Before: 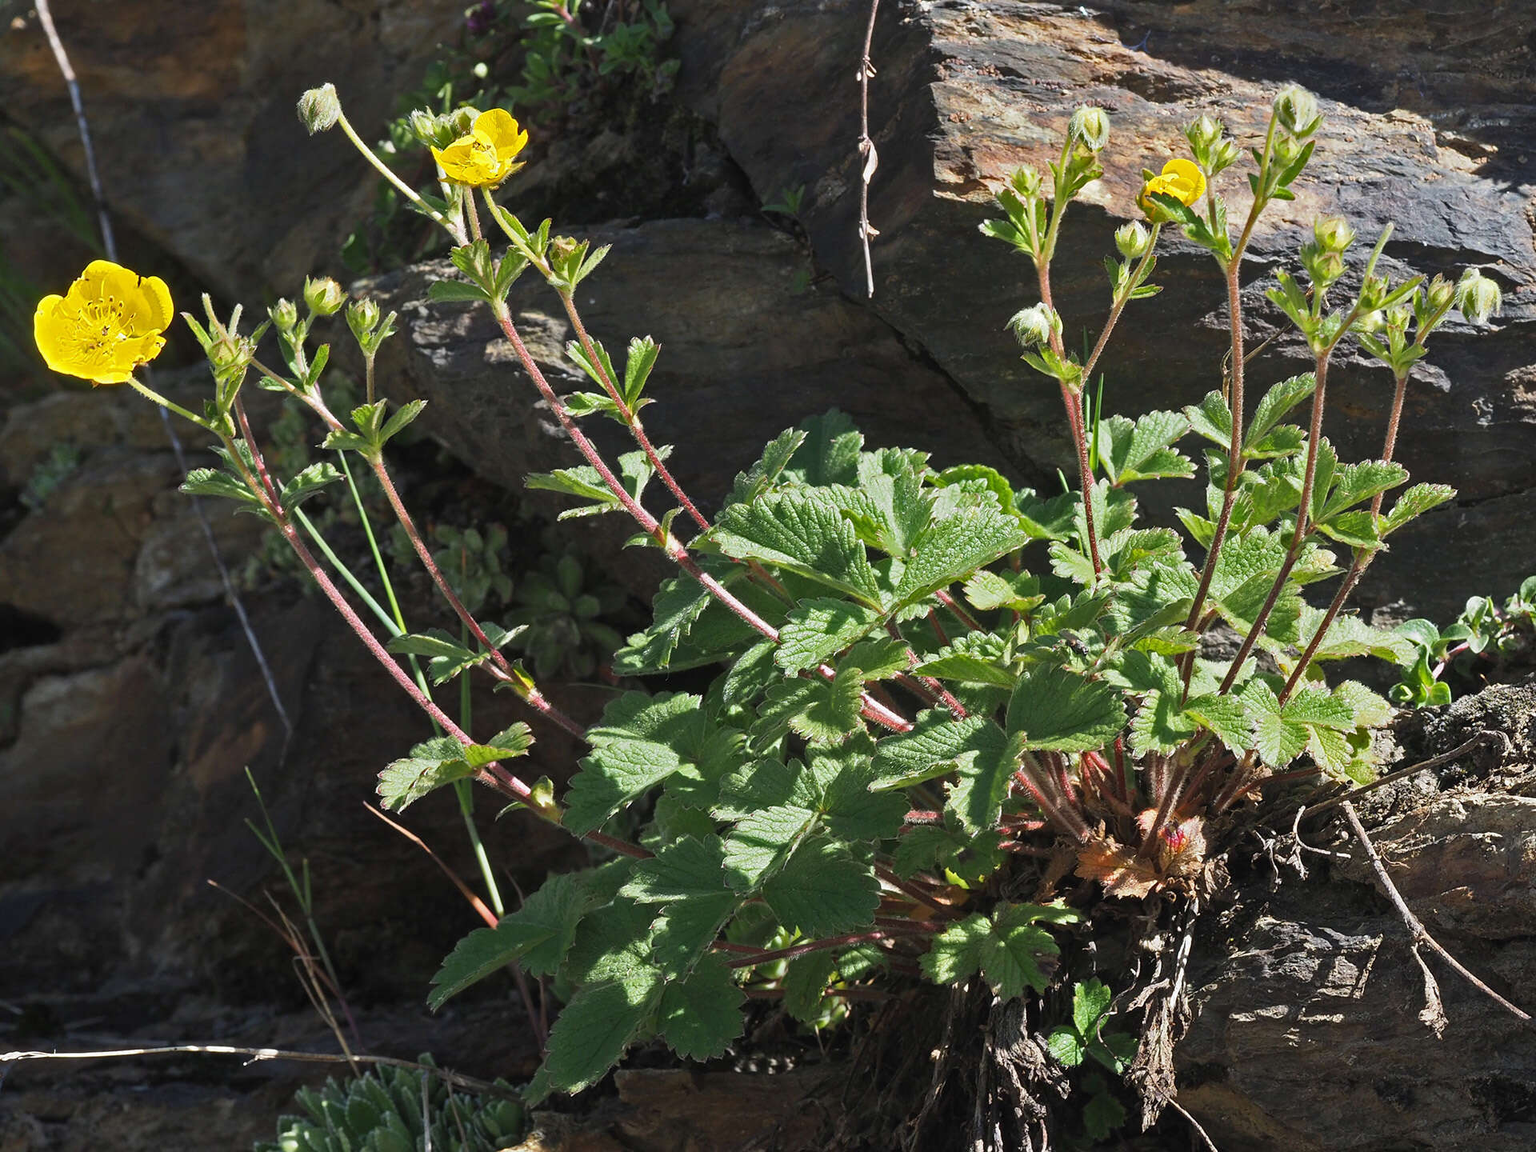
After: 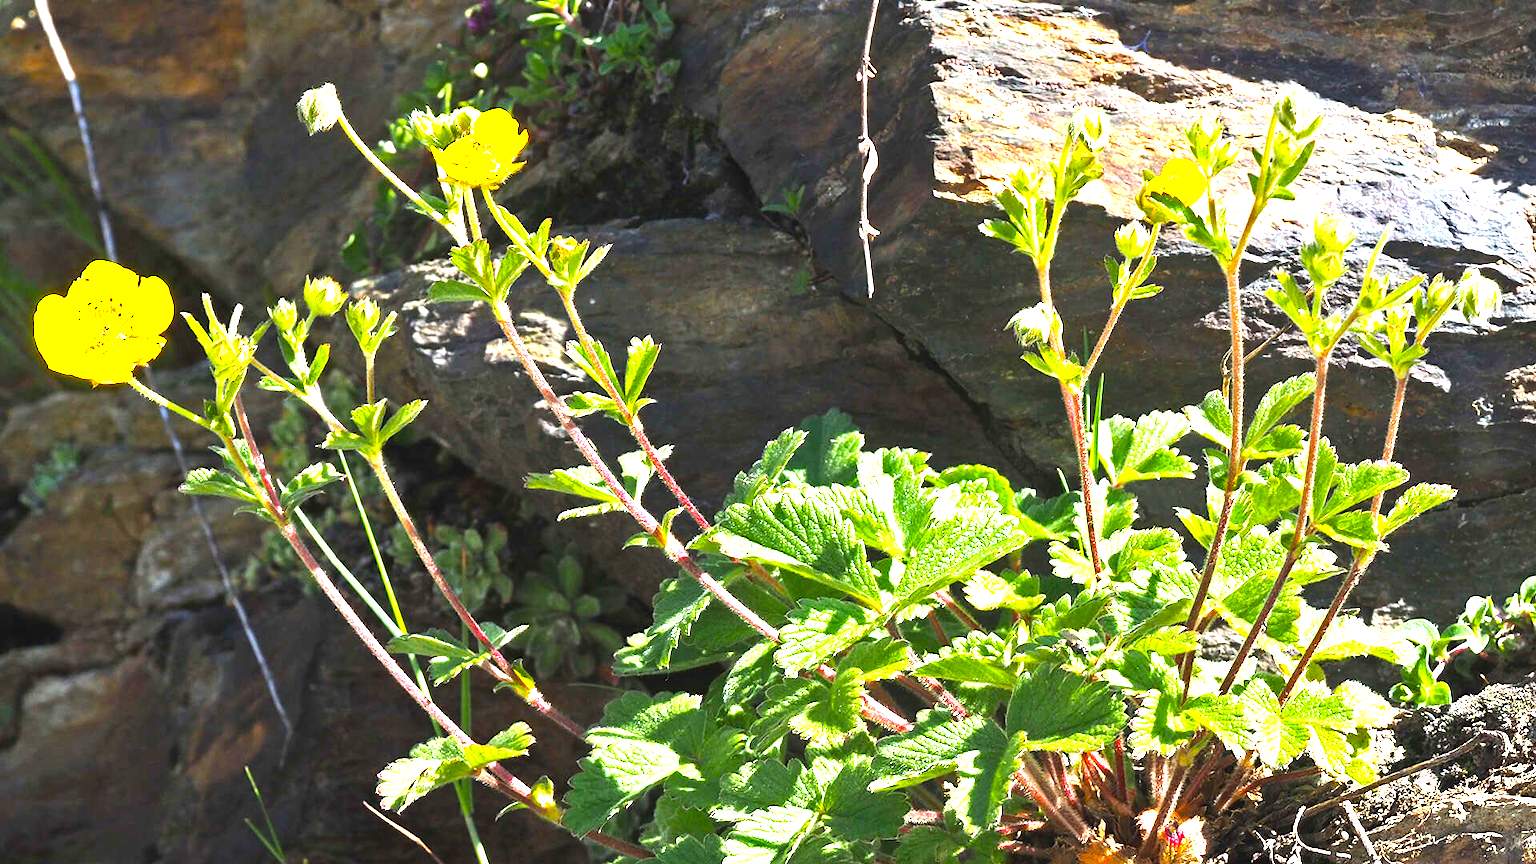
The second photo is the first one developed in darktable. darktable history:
exposure: black level correction 0, exposure 1.1 EV, compensate highlight preservation false
tone equalizer: -8 EV -0.417 EV, -7 EV -0.389 EV, -6 EV -0.333 EV, -5 EV -0.222 EV, -3 EV 0.222 EV, -2 EV 0.333 EV, -1 EV 0.389 EV, +0 EV 0.417 EV, edges refinement/feathering 500, mask exposure compensation -1.57 EV, preserve details no
crop: bottom 24.967%
color balance rgb: perceptual saturation grading › global saturation 36%, perceptual brilliance grading › global brilliance 10%, global vibrance 20%
